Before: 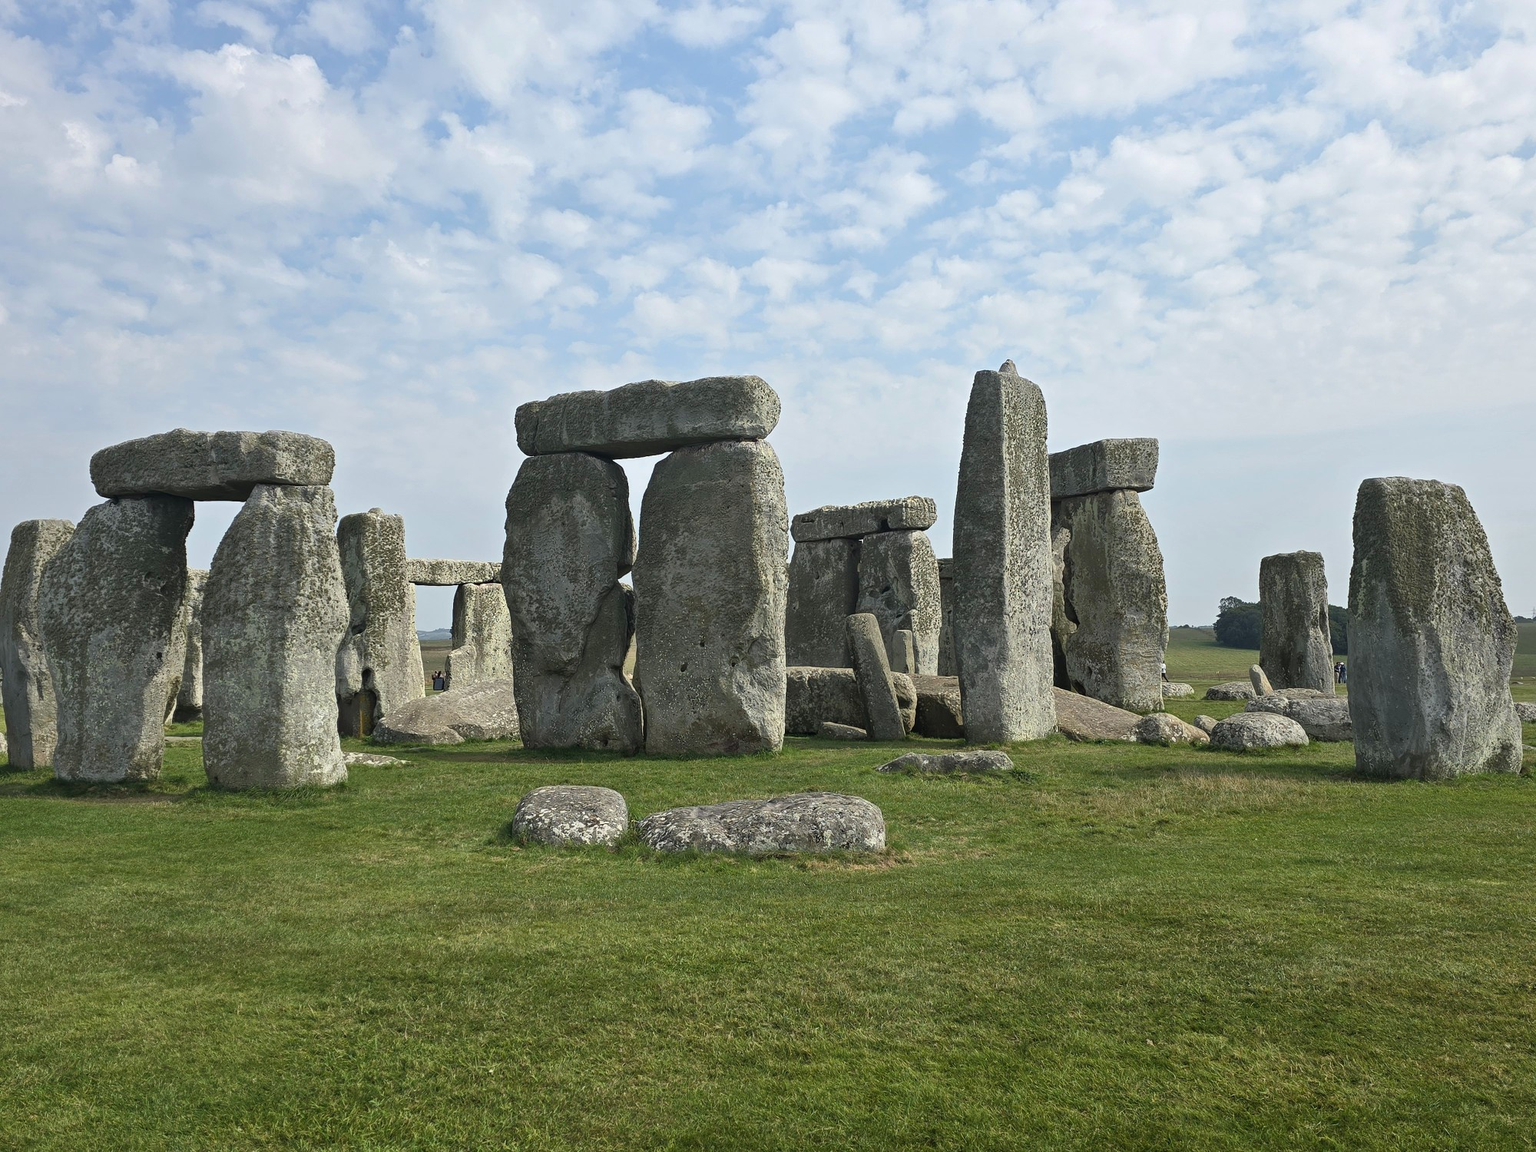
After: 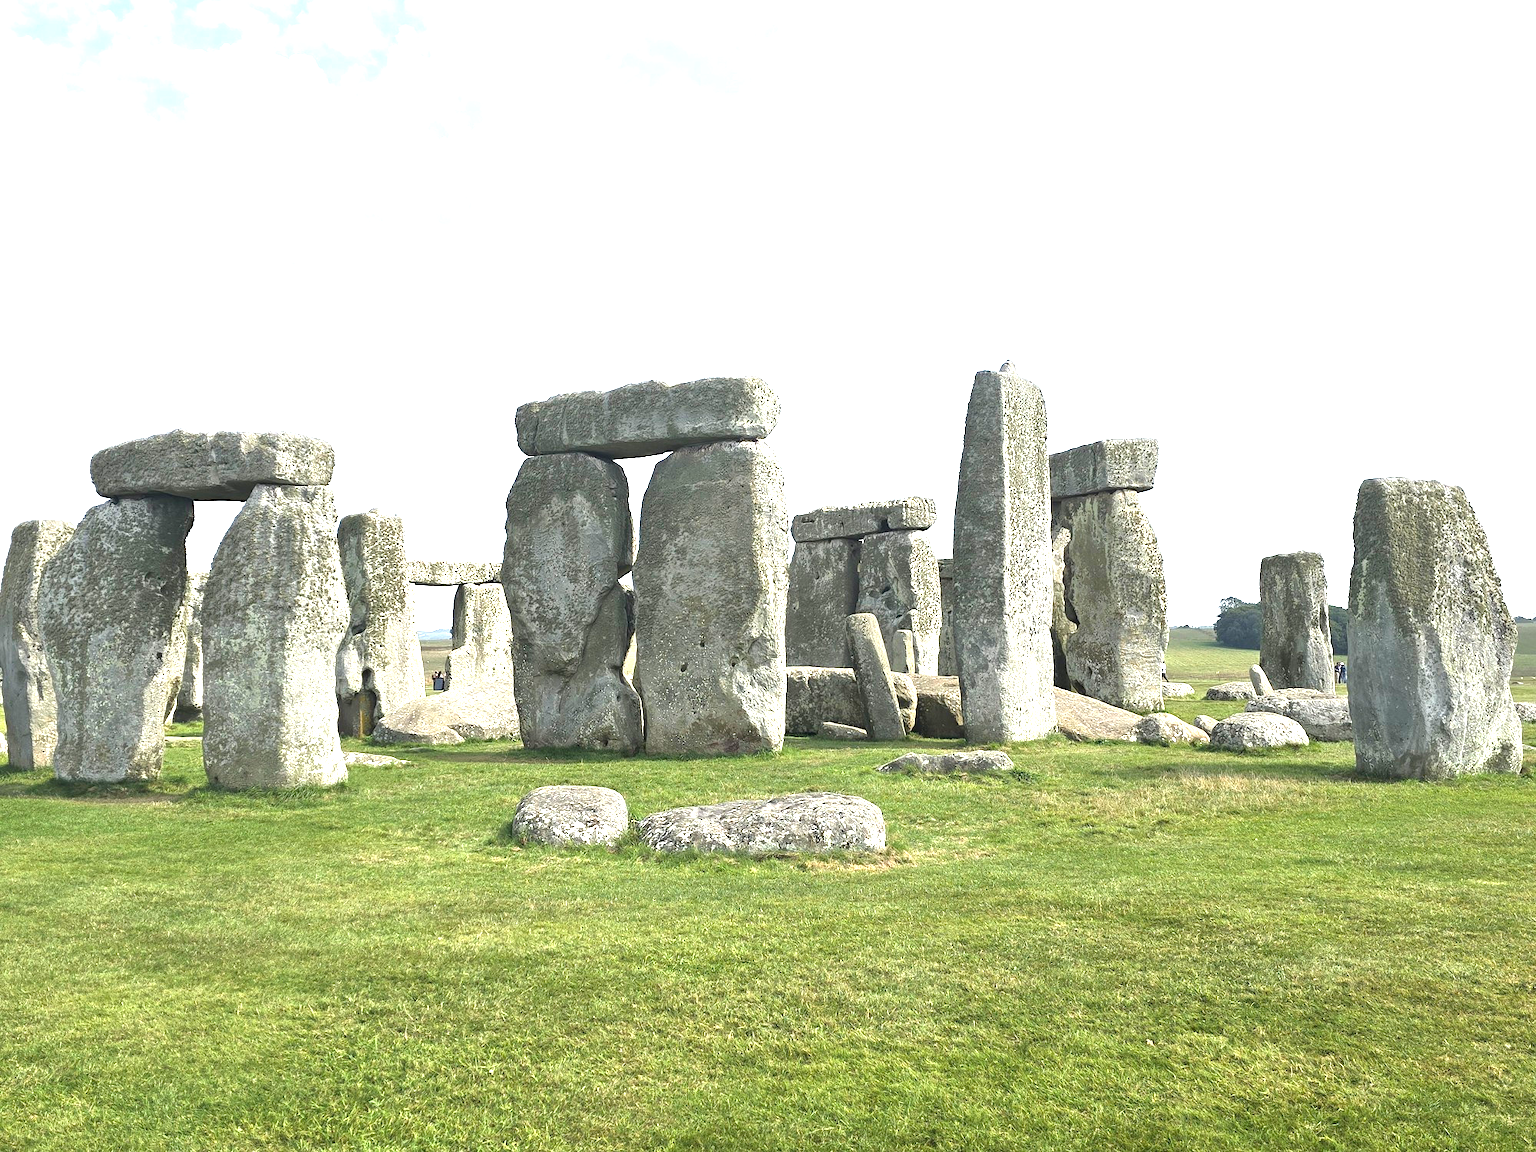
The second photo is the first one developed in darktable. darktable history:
exposure: black level correction 0, exposure 1.686 EV, compensate highlight preservation false
